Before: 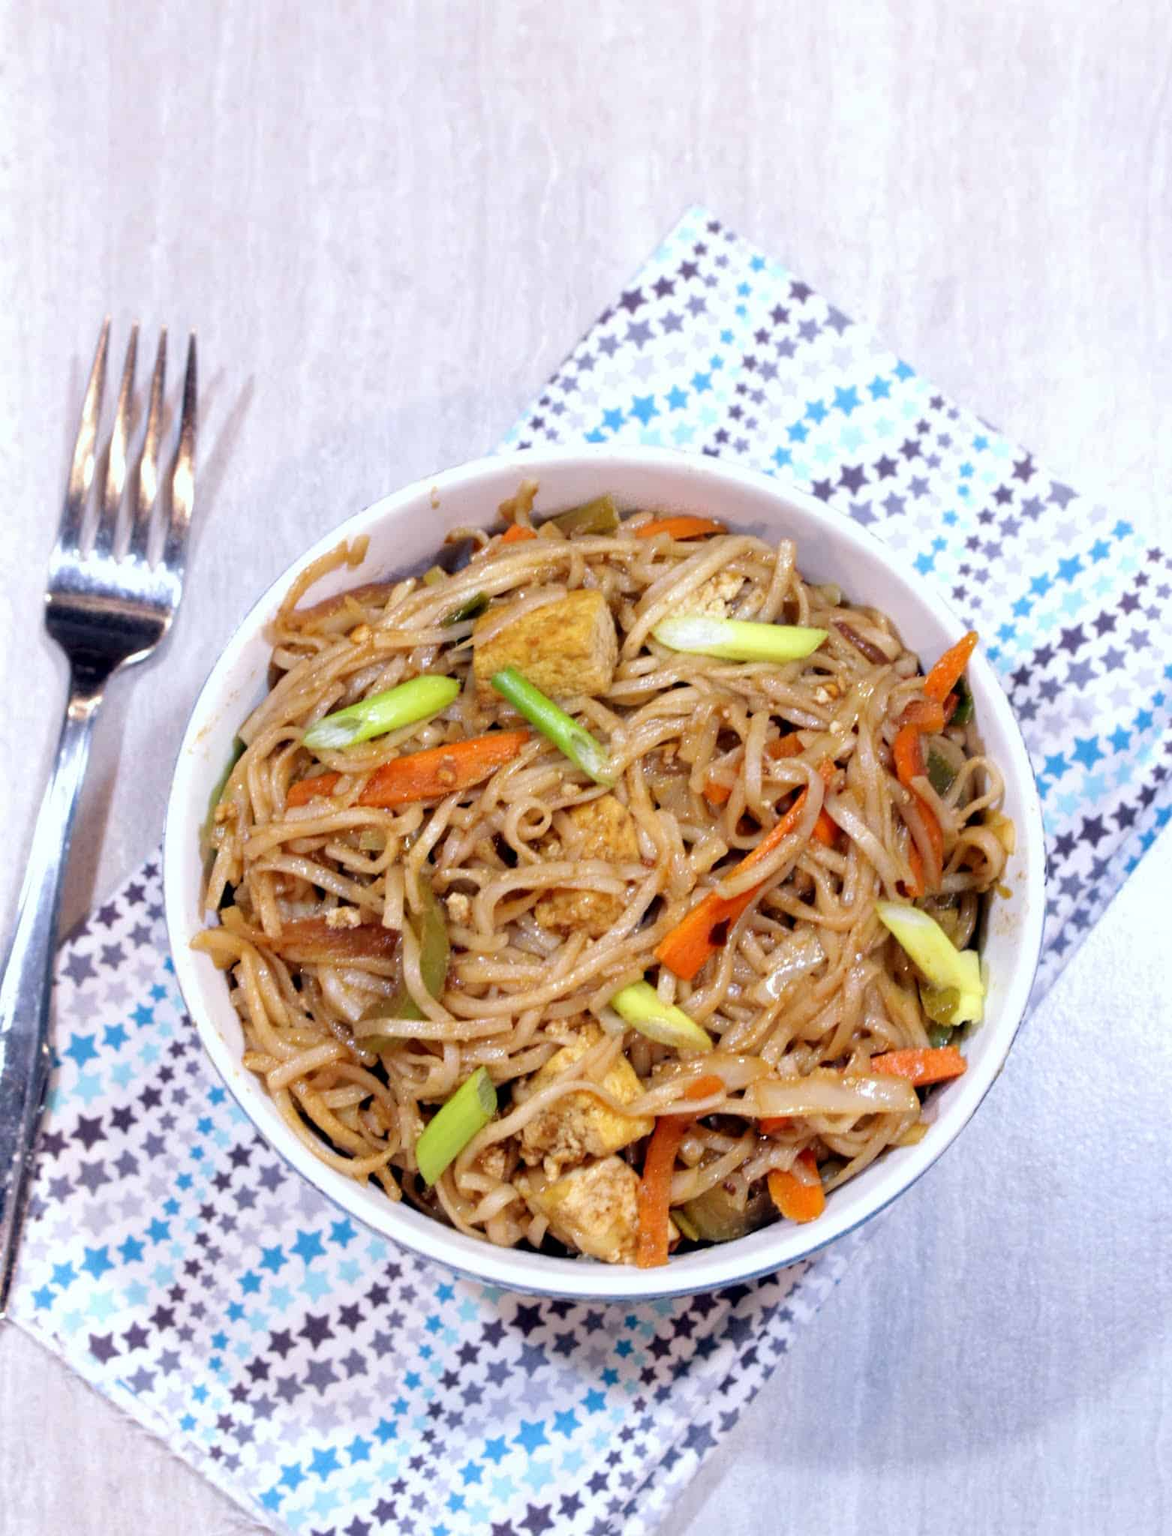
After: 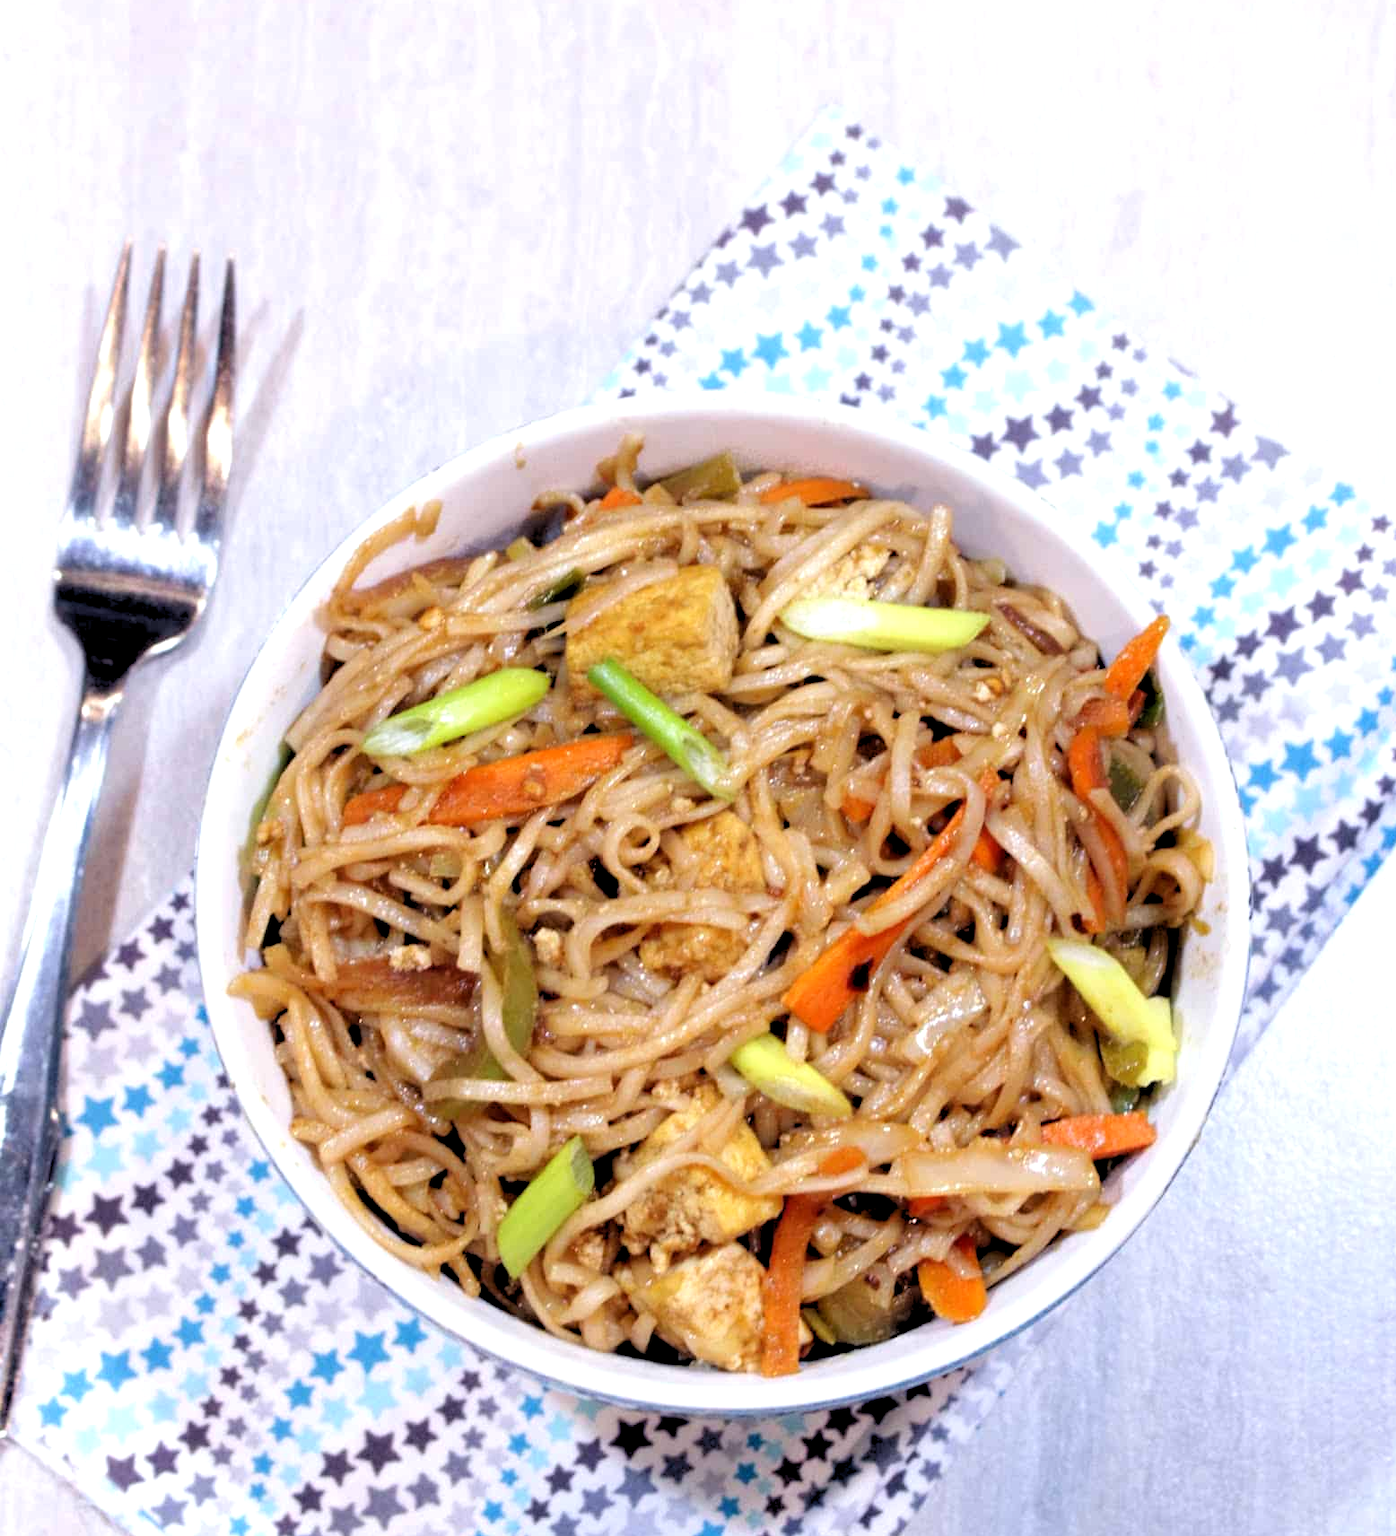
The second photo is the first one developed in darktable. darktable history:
crop: top 7.625%, bottom 8.027%
rgb levels: levels [[0.01, 0.419, 0.839], [0, 0.5, 1], [0, 0.5, 1]]
